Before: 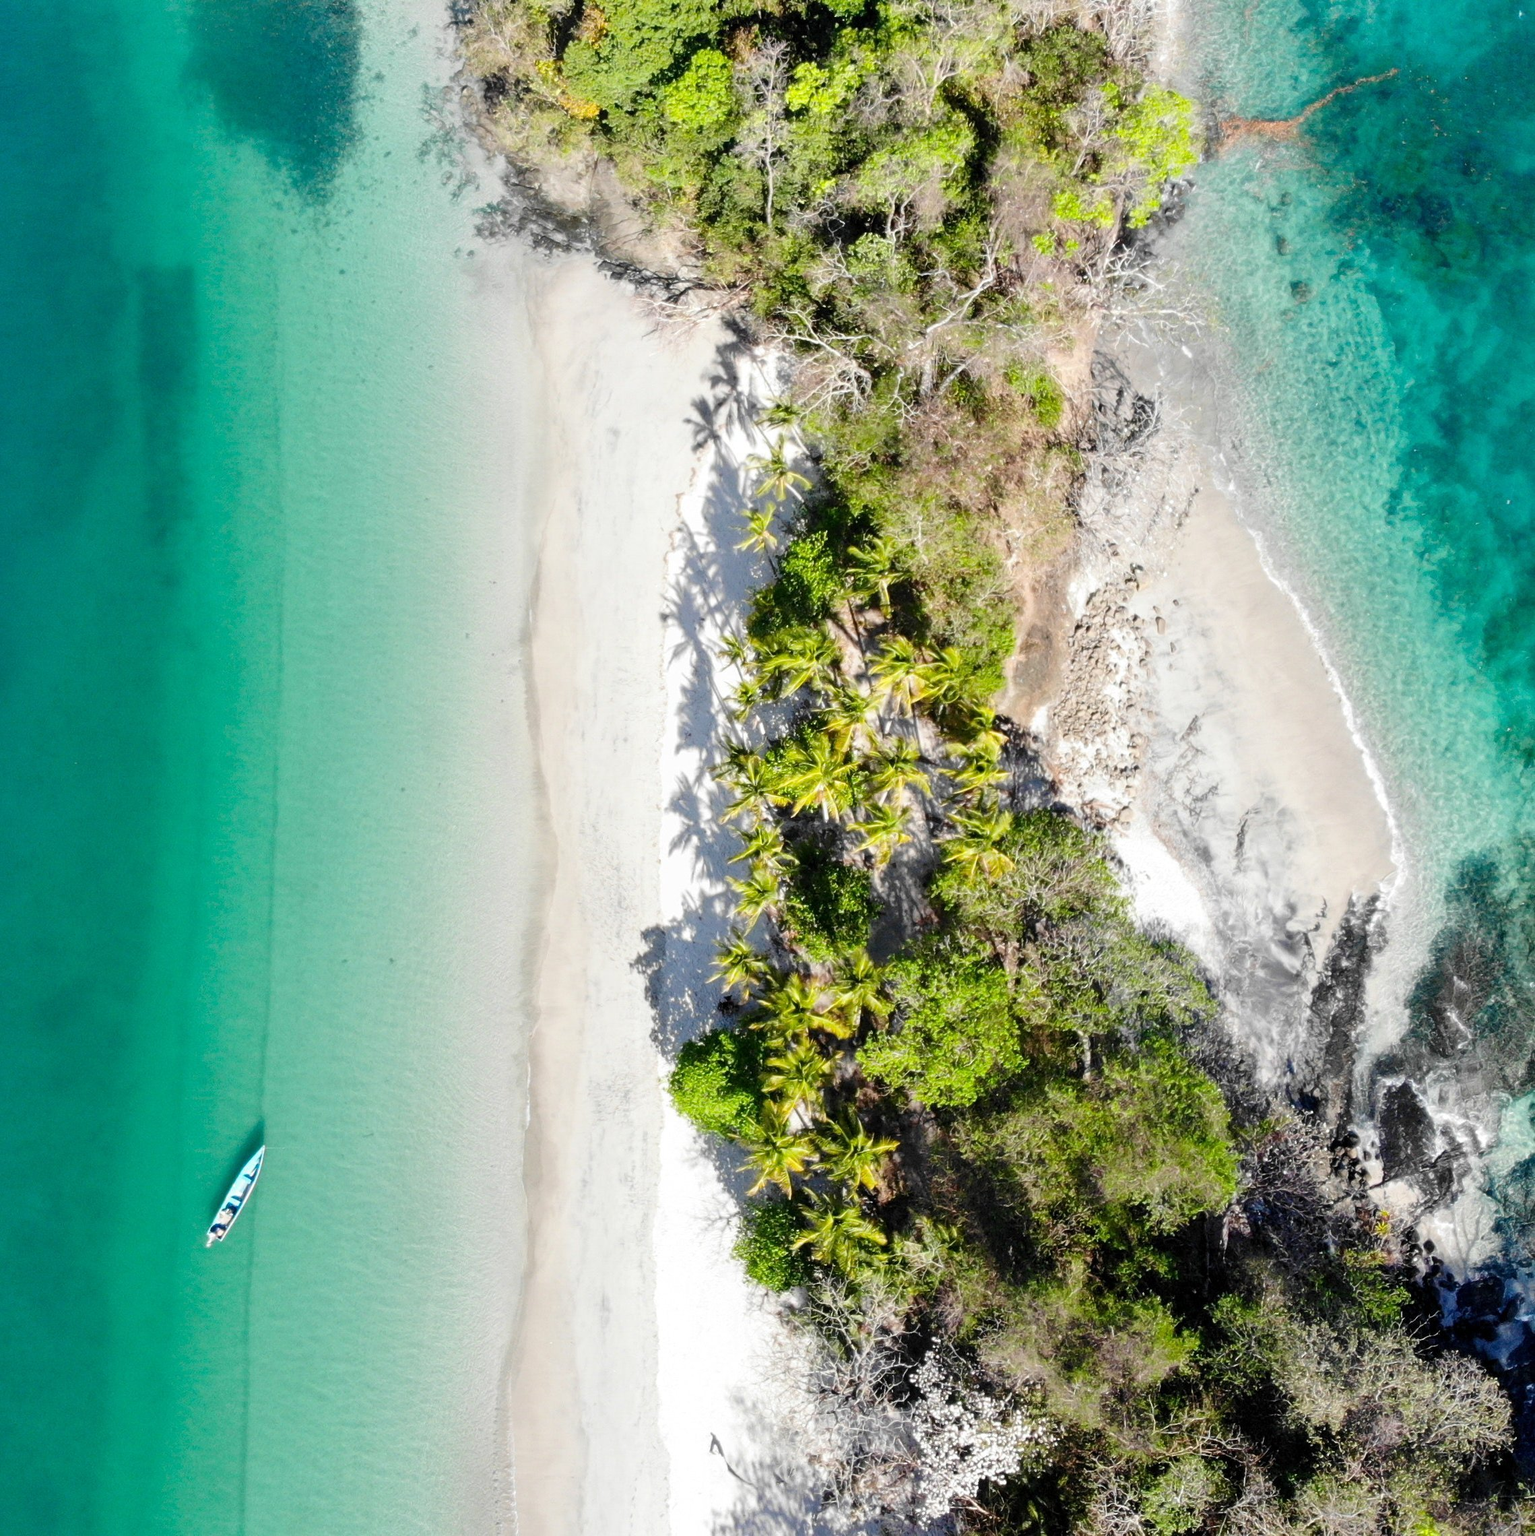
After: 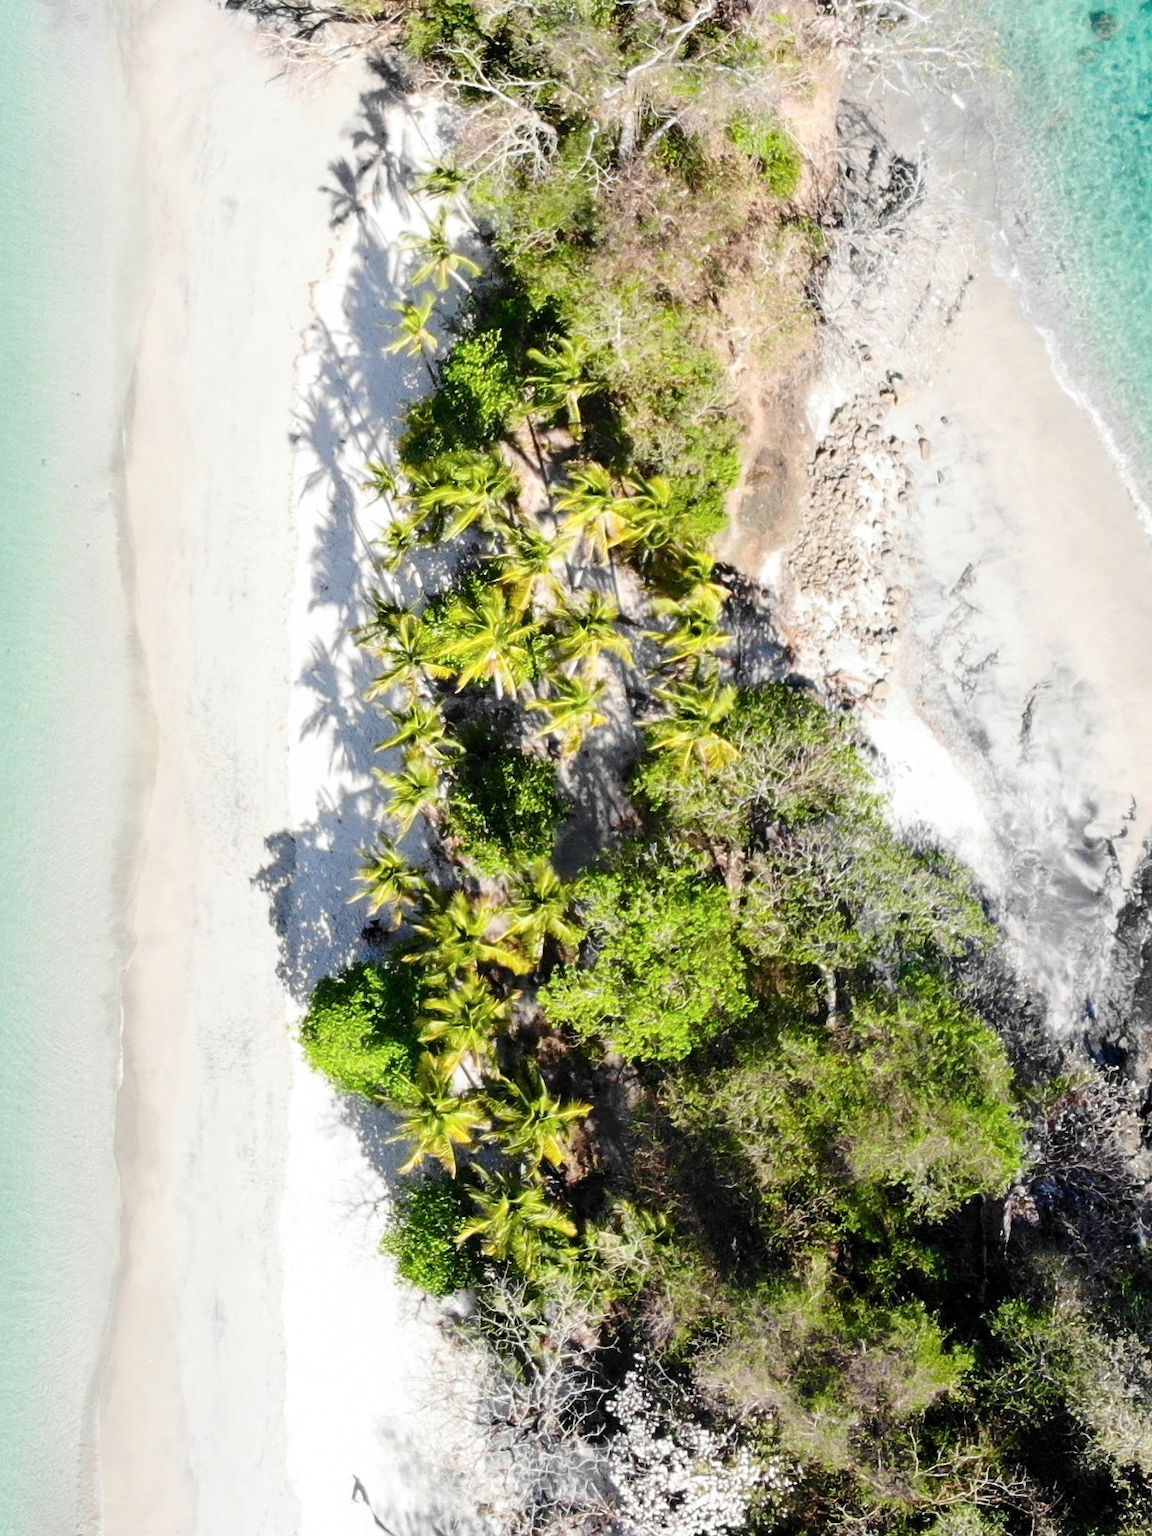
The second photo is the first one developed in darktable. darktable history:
crop and rotate: left 28.256%, top 17.734%, right 12.656%, bottom 3.573%
contrast brightness saturation: contrast 0.15, brightness 0.05
